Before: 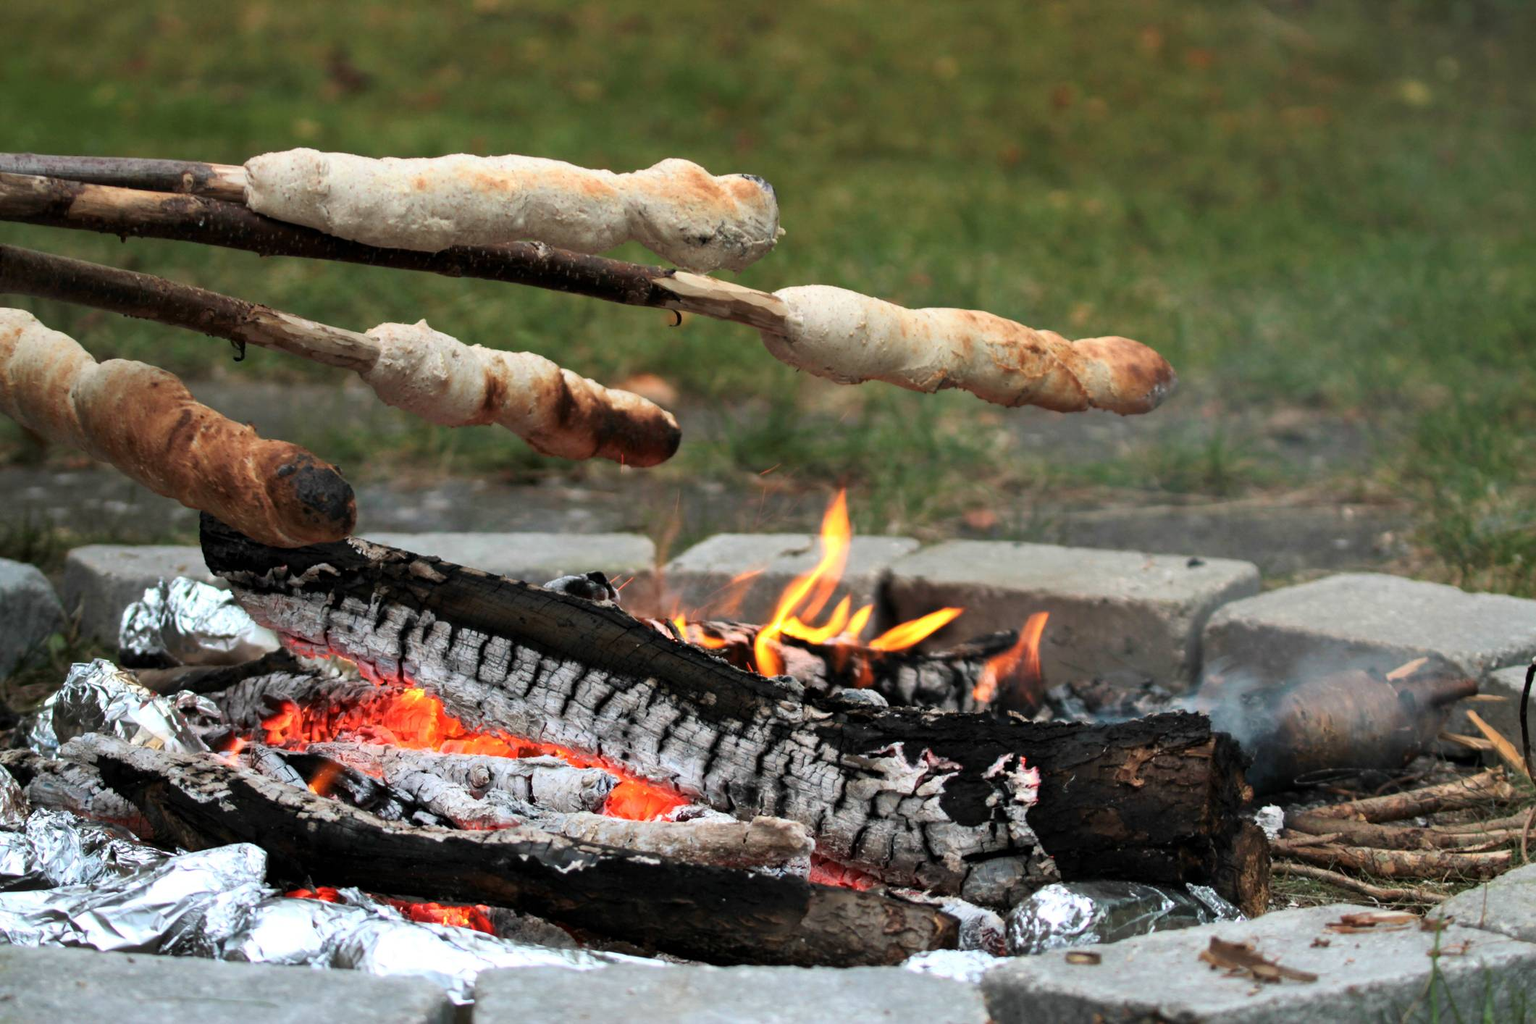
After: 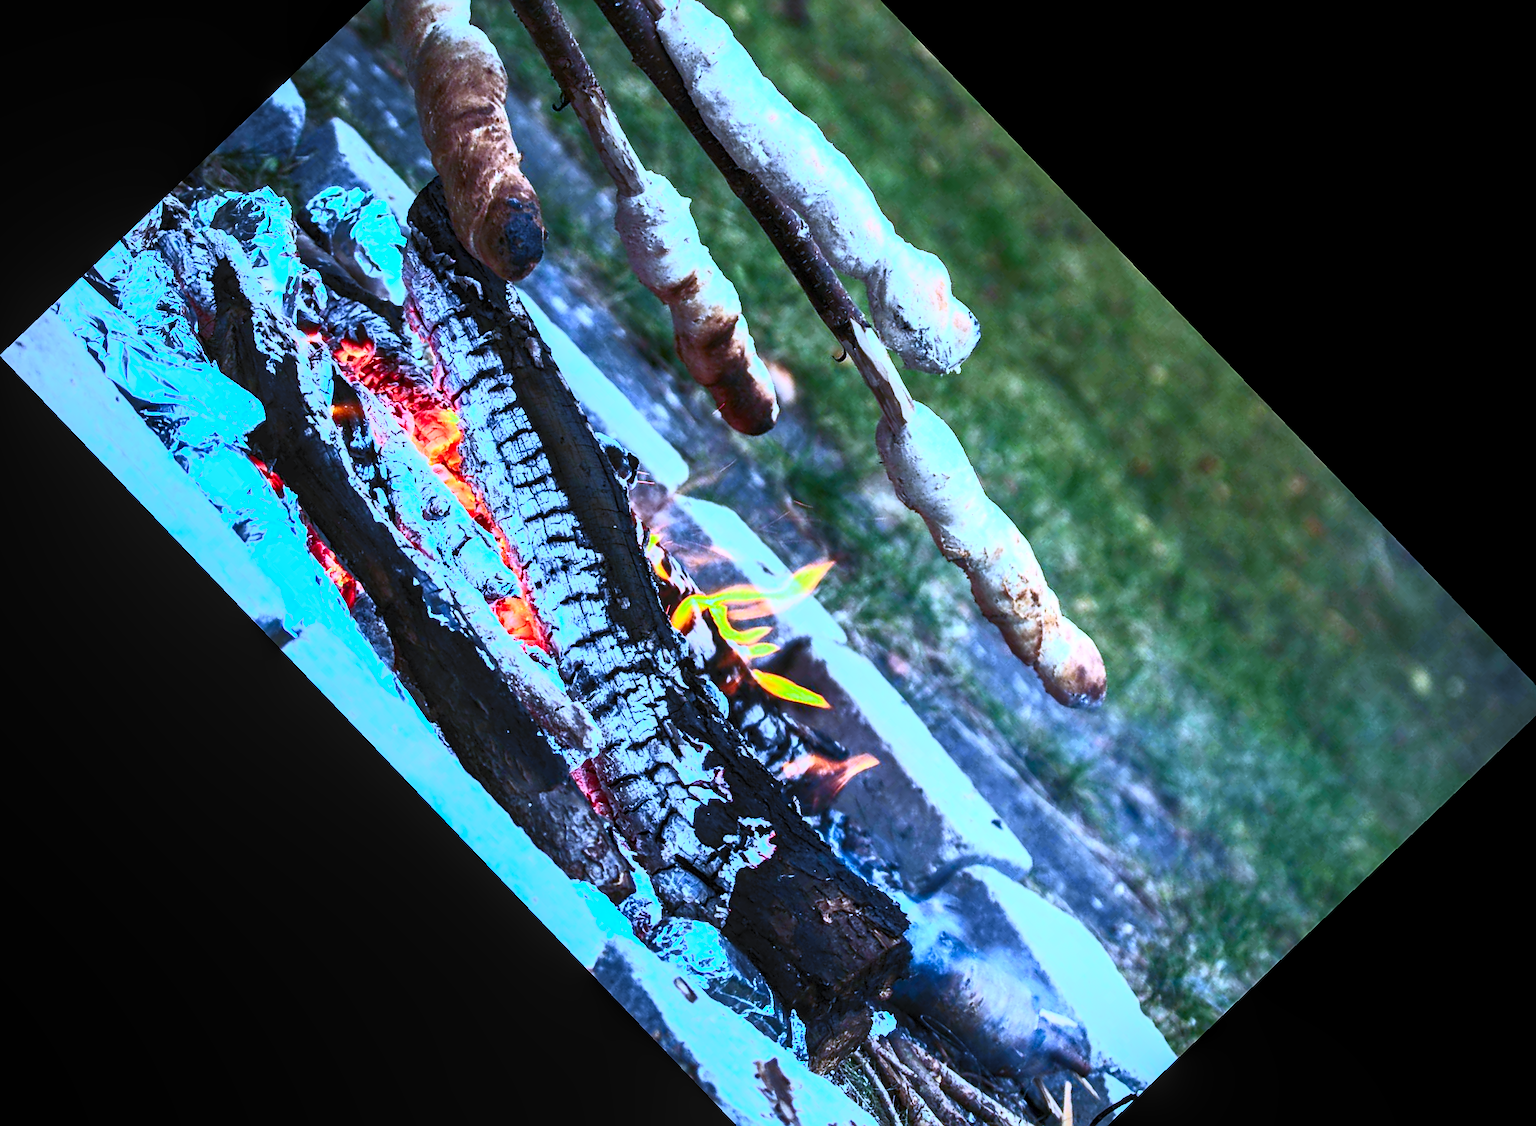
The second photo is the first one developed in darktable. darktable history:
vignetting: fall-off radius 60.92%
sharpen: on, module defaults
local contrast: on, module defaults
contrast brightness saturation: contrast 0.83, brightness 0.59, saturation 0.59
white balance: red 0.766, blue 1.537
rotate and perspective: automatic cropping original format, crop left 0, crop top 0
crop and rotate: angle -46.26°, top 16.234%, right 0.912%, bottom 11.704%
